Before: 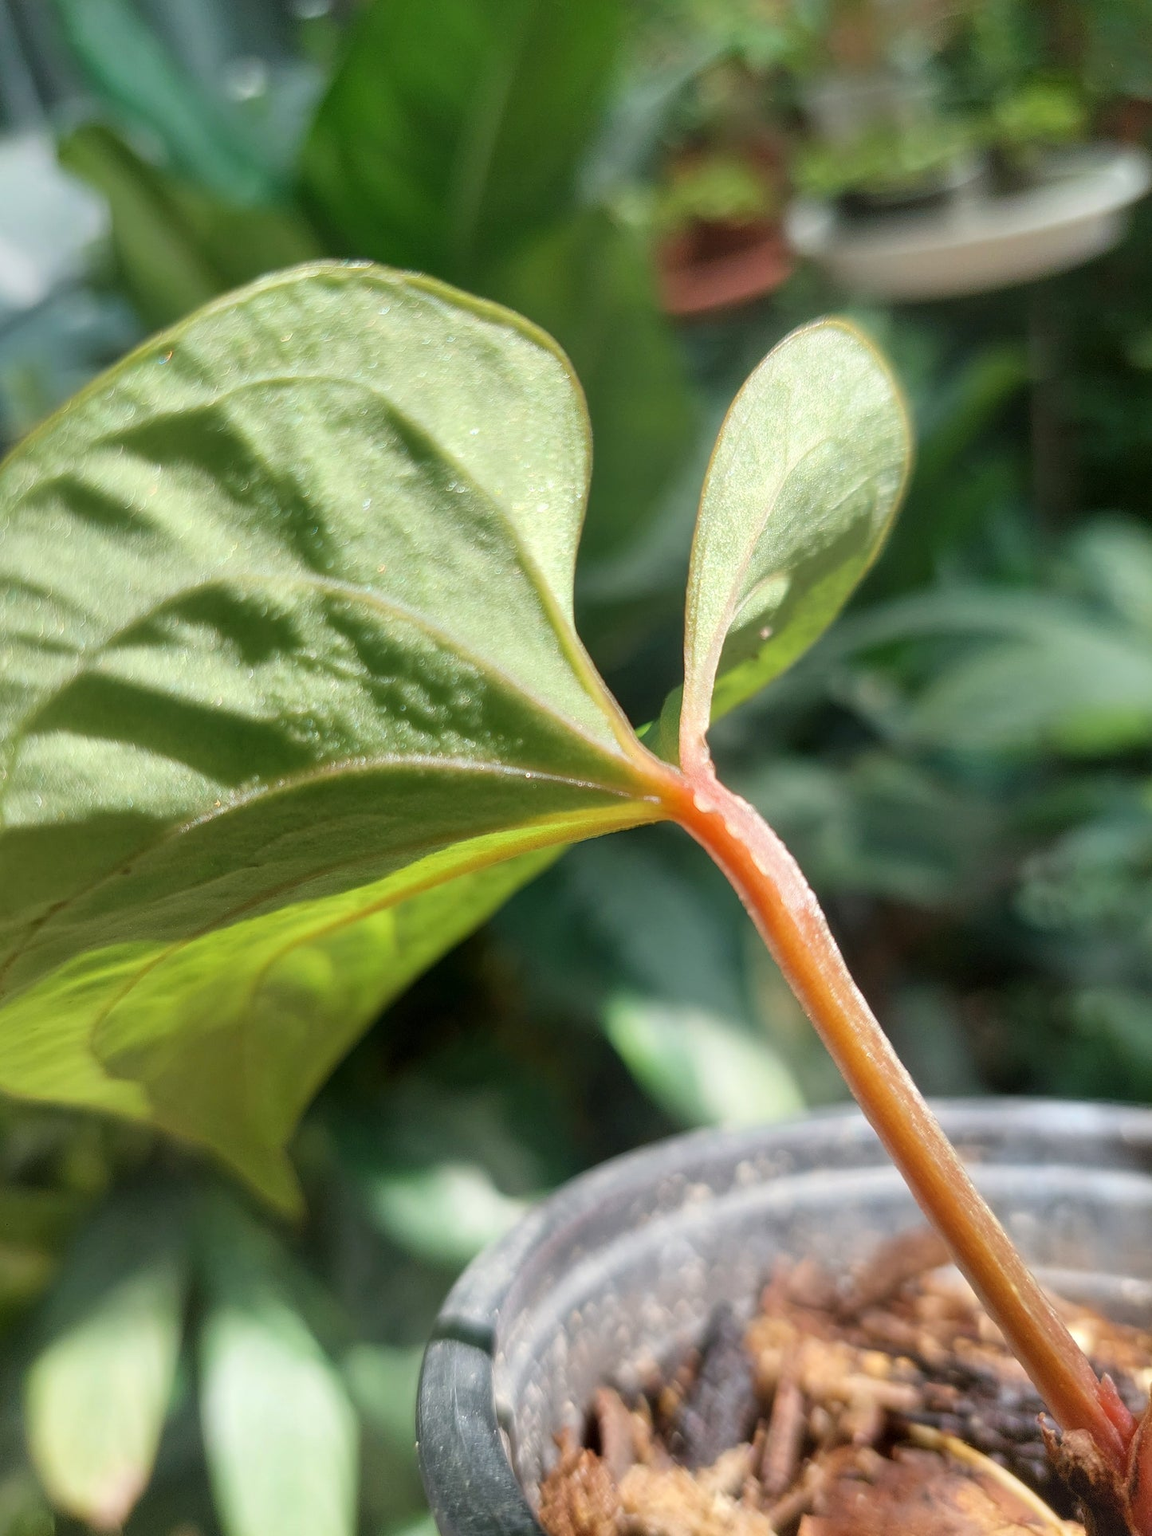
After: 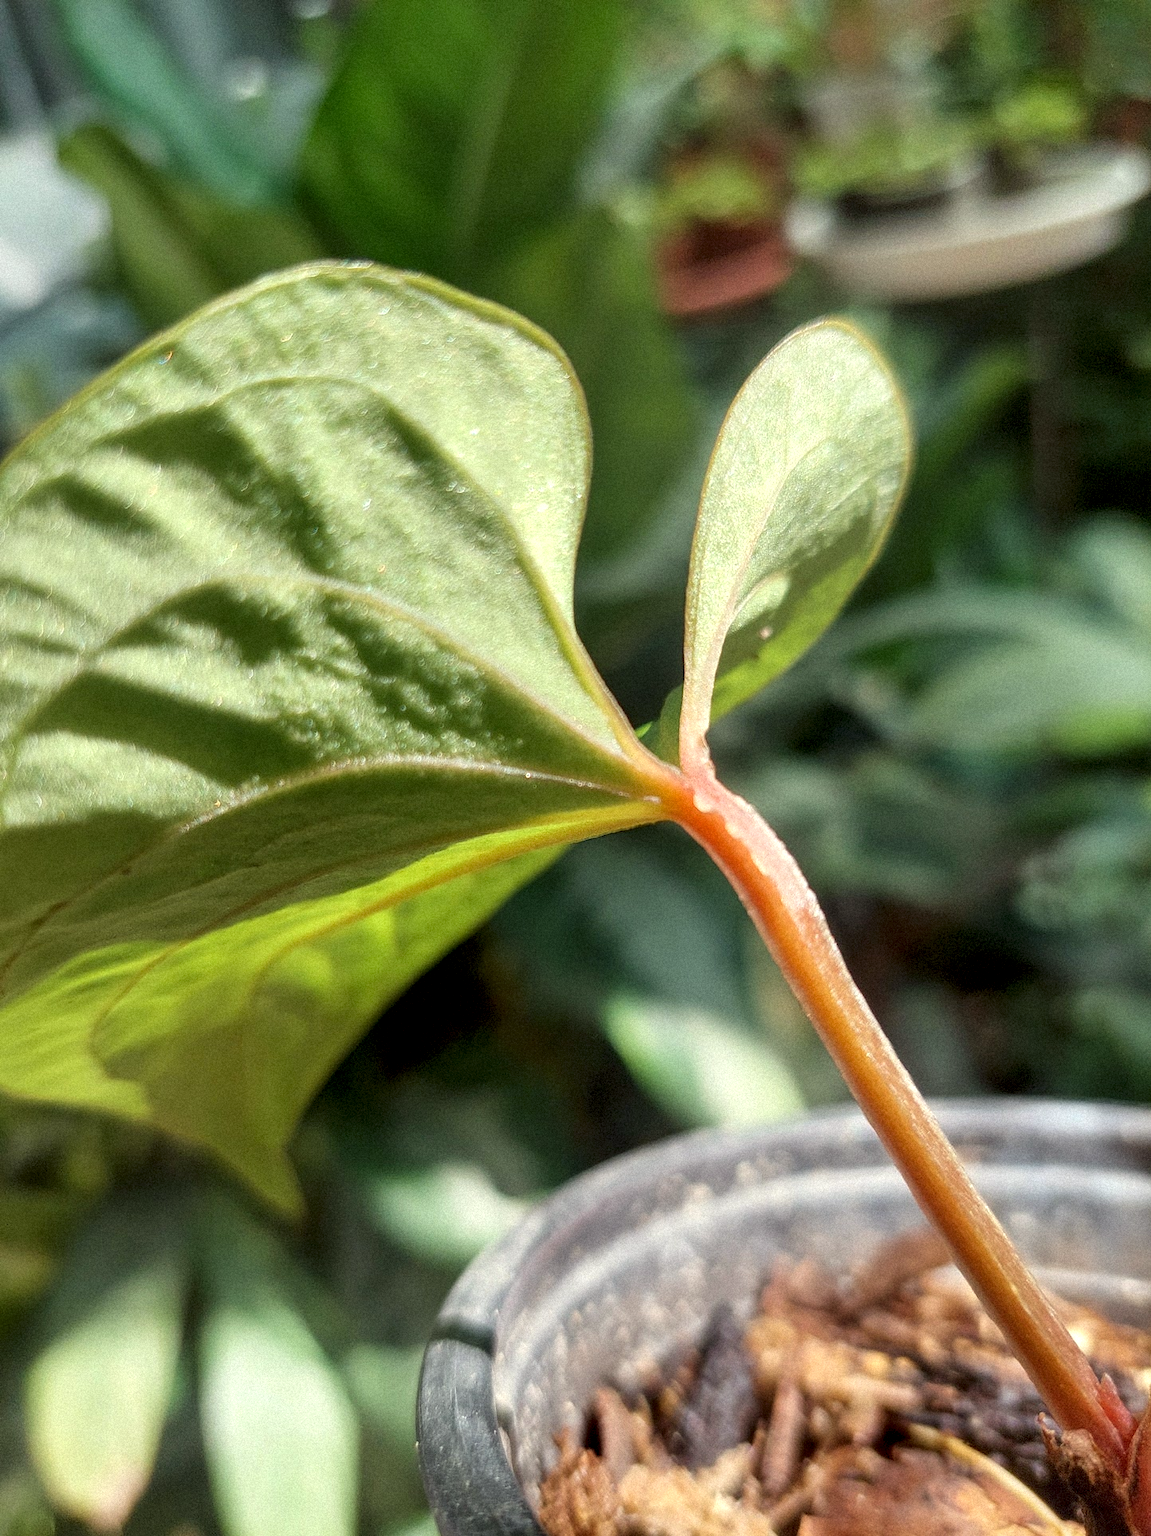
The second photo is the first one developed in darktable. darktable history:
shadows and highlights: radius 264.75, soften with gaussian
grain: mid-tones bias 0%
local contrast: highlights 25%, shadows 75%, midtone range 0.75
color correction: highlights a* -0.95, highlights b* 4.5, shadows a* 3.55
